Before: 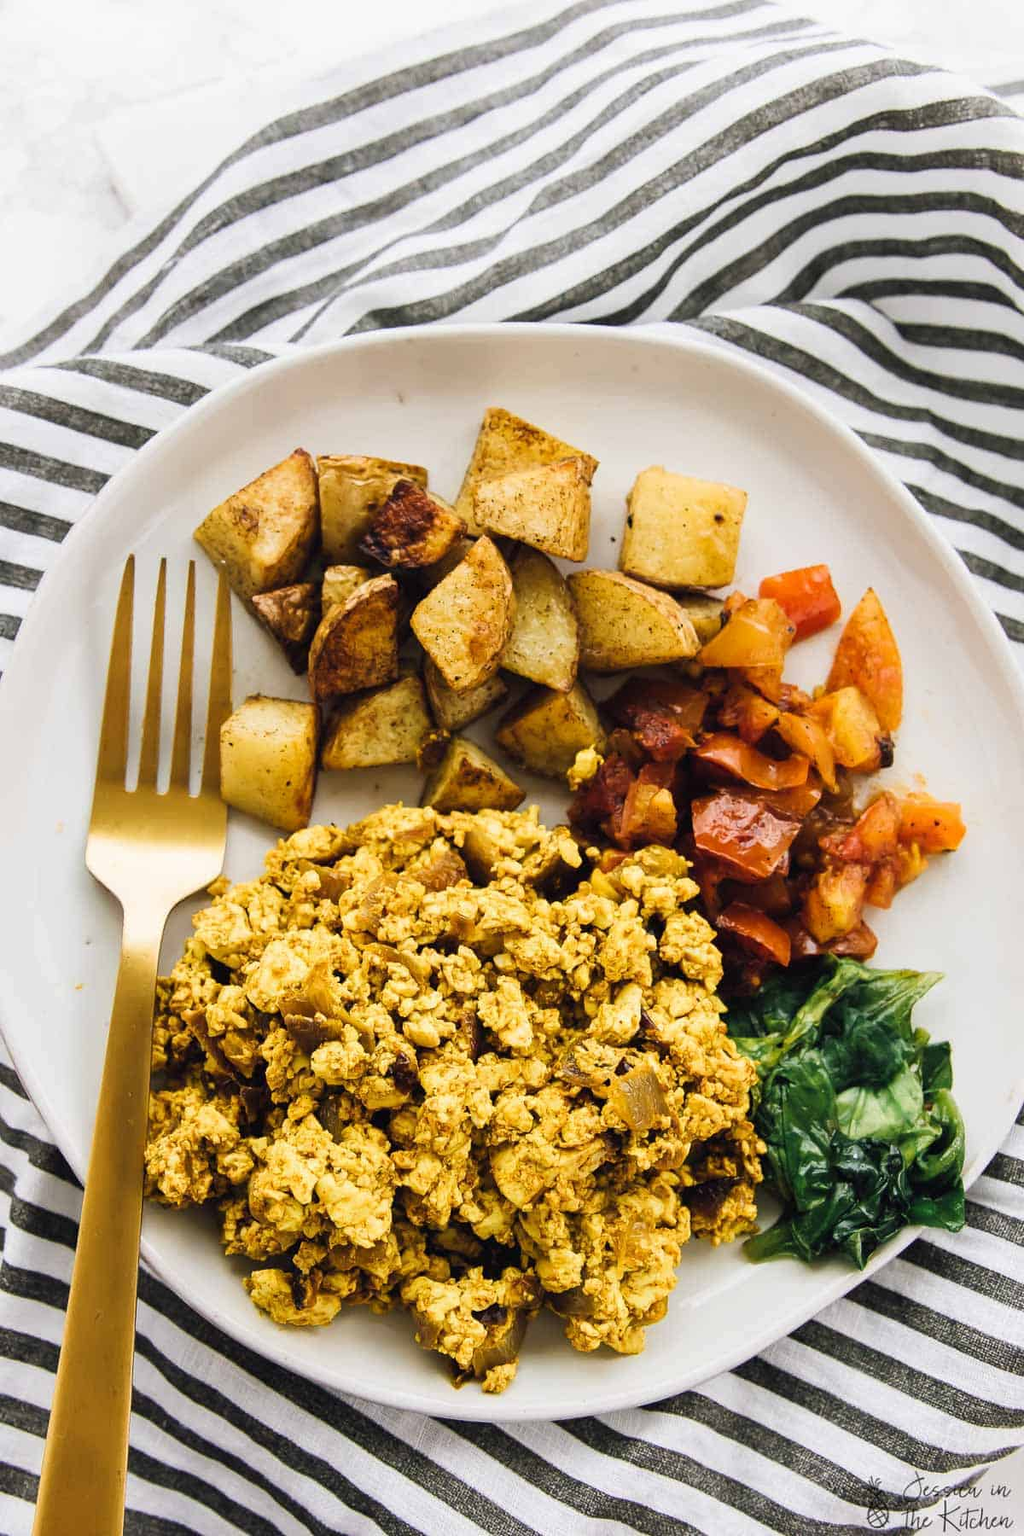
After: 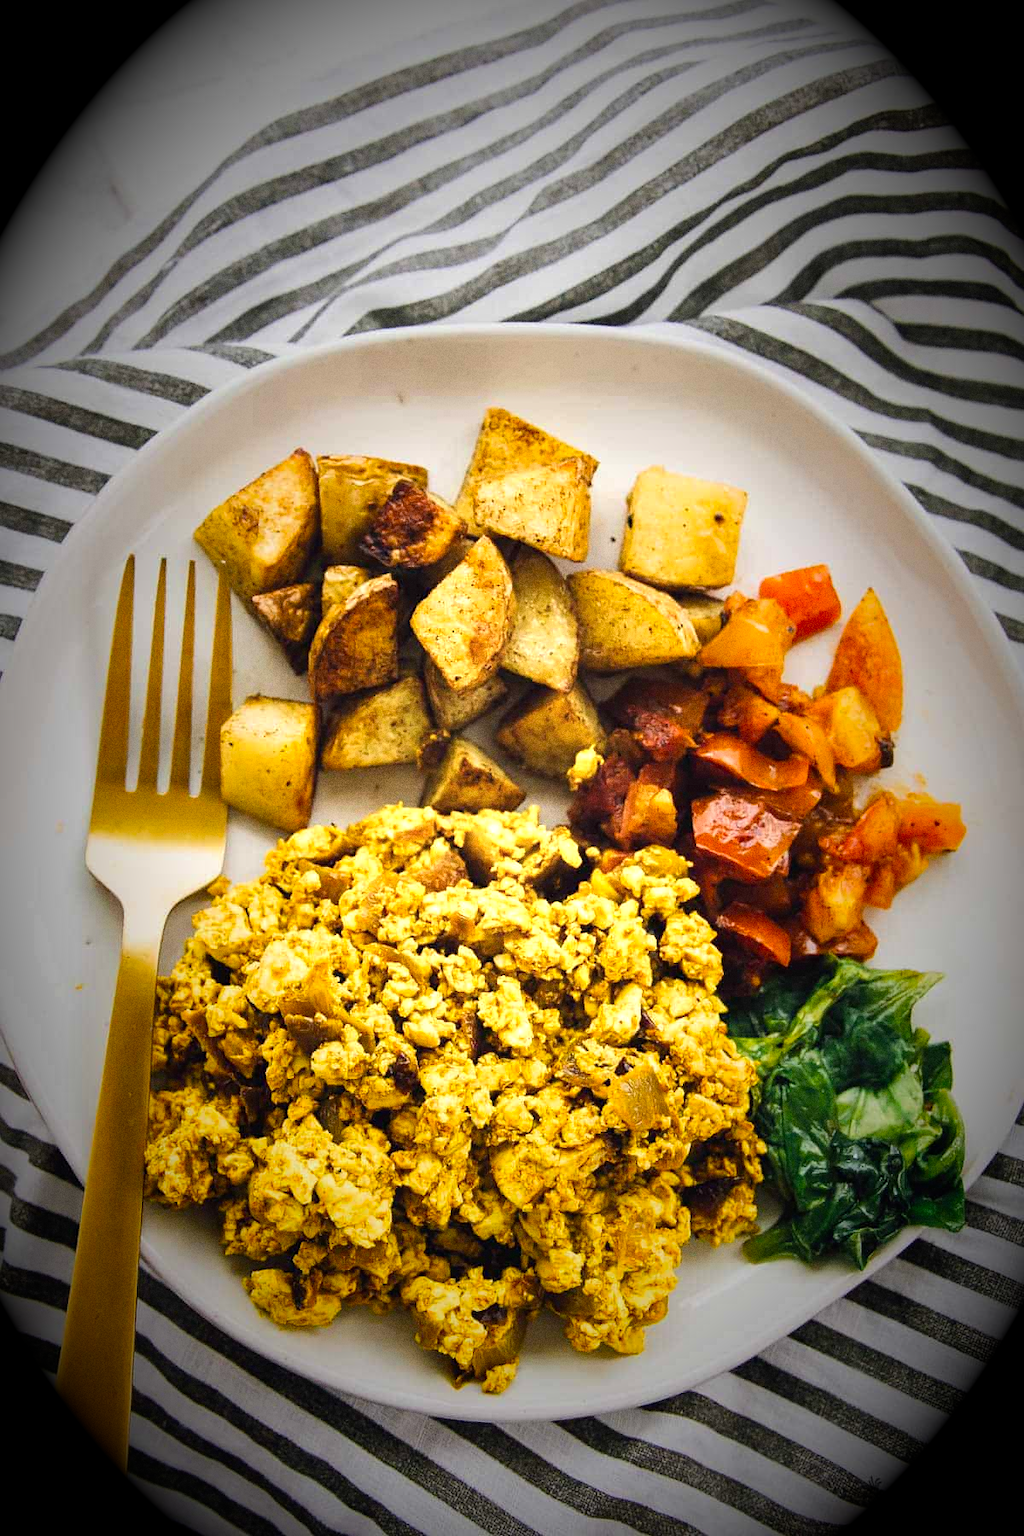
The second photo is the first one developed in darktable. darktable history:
exposure: black level correction 0, exposure 0.7 EV, compensate exposure bias true, compensate highlight preservation false
grain: coarseness 0.09 ISO, strength 40%
vignetting: fall-off start 15.9%, fall-off radius 100%, brightness -1, saturation 0.5, width/height ratio 0.719
